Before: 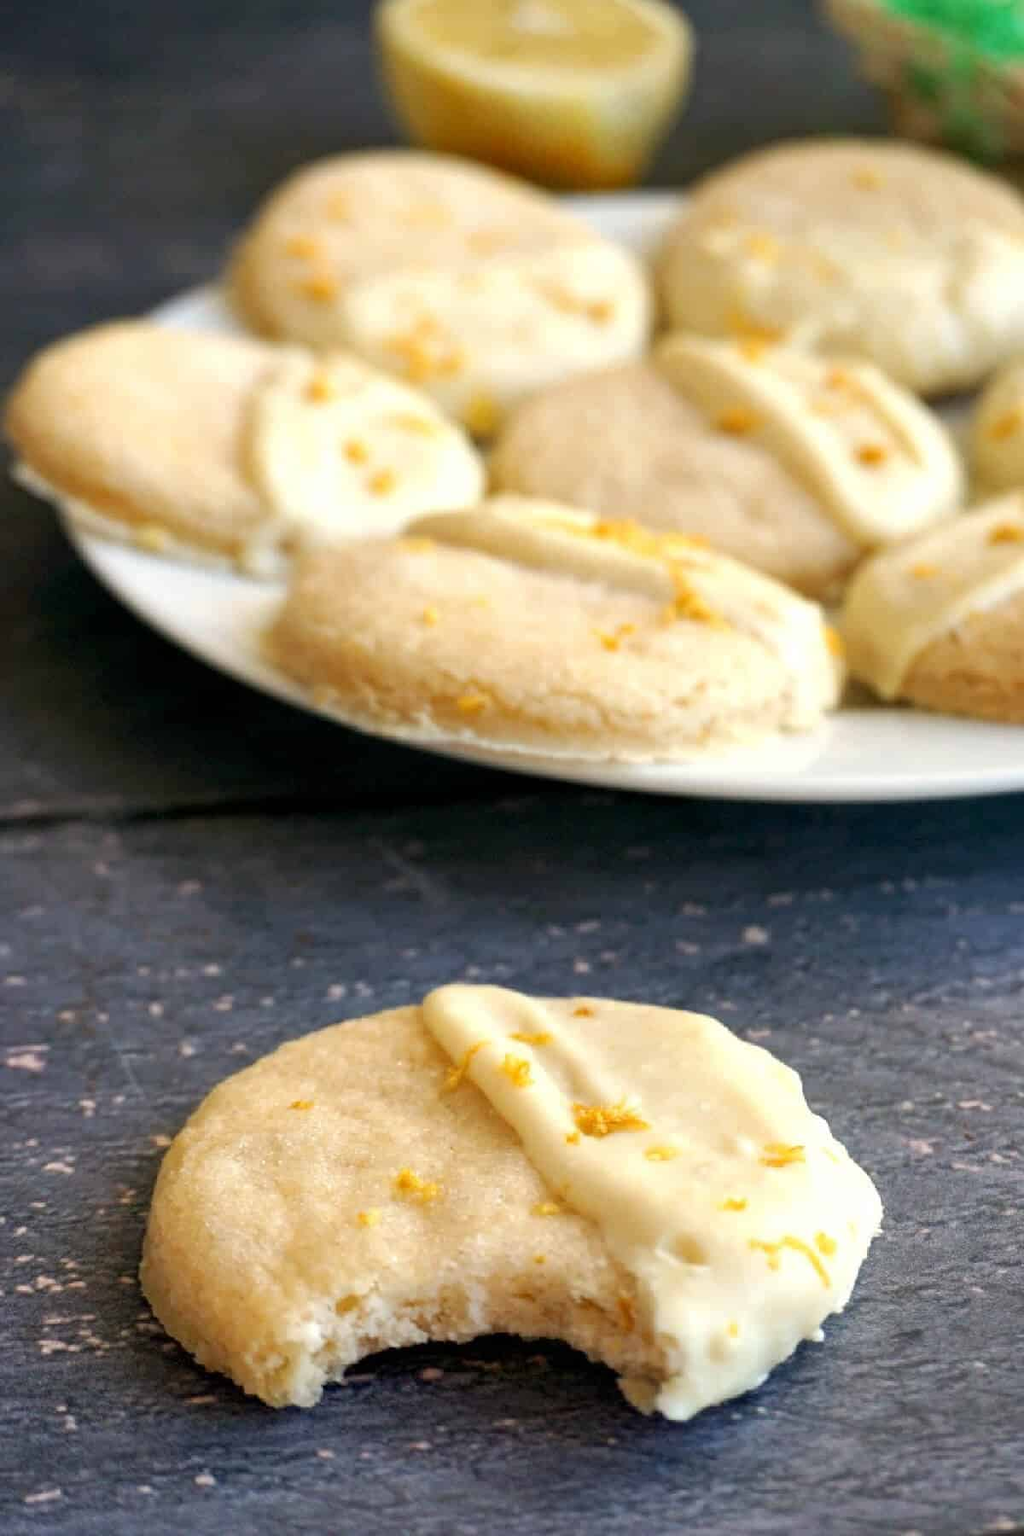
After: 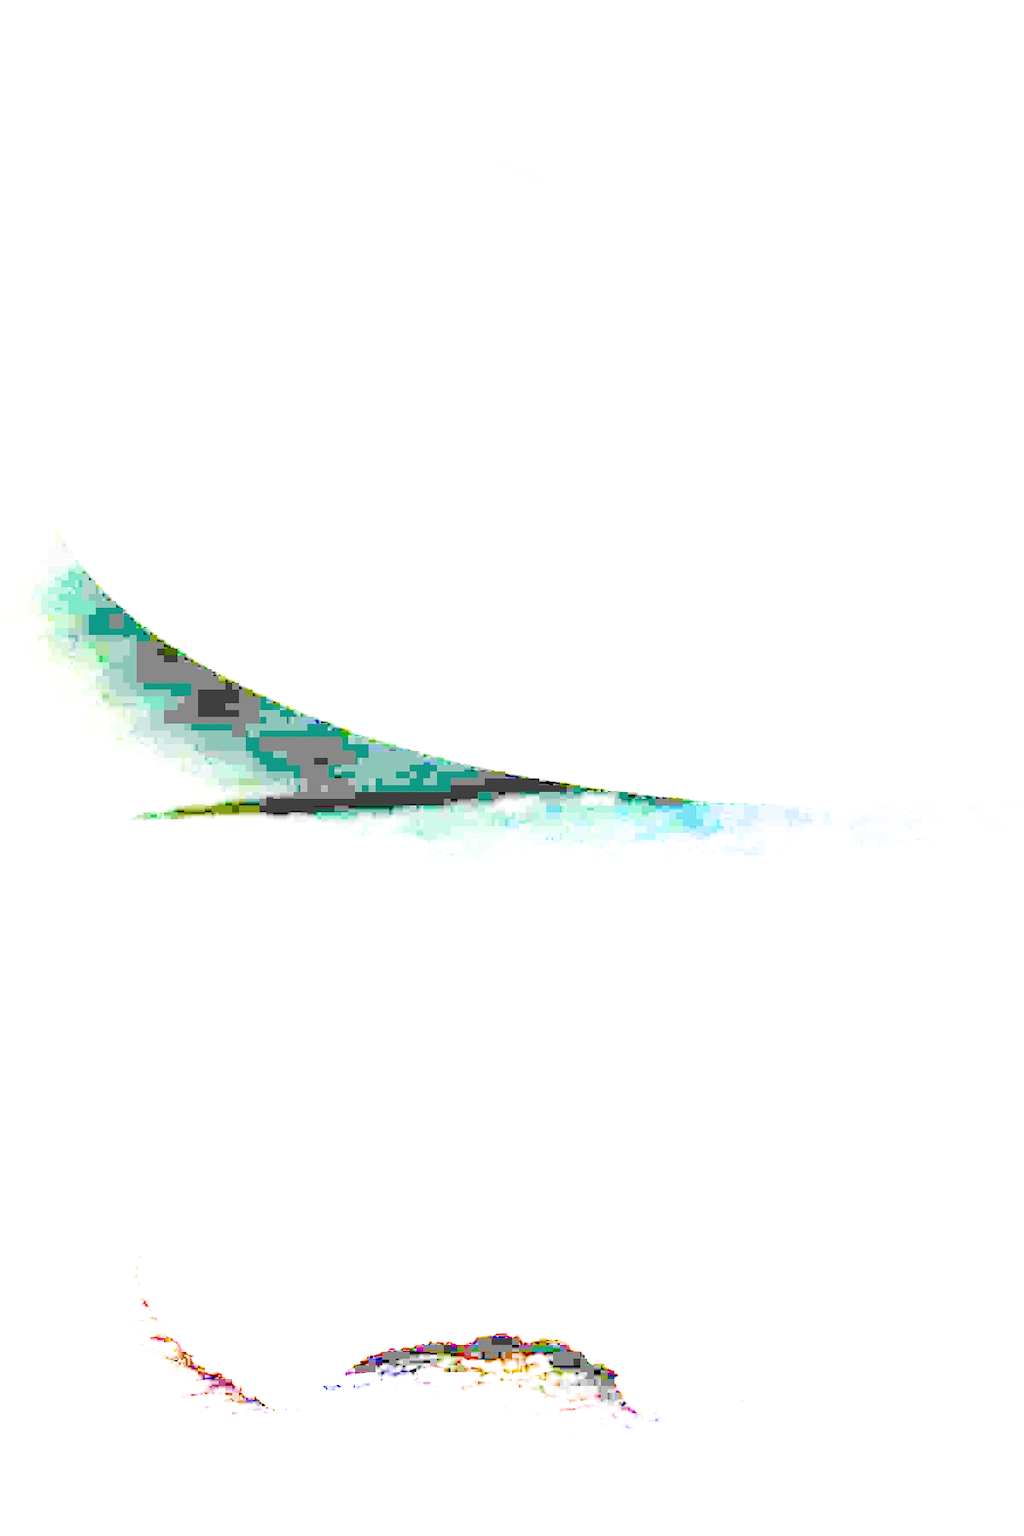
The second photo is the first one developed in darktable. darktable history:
filmic rgb: black relative exposure -5 EV, white relative exposure 3.5 EV, hardness 3.19, contrast 1.3, highlights saturation mix -50%
exposure: exposure 8 EV, compensate highlight preservation false
